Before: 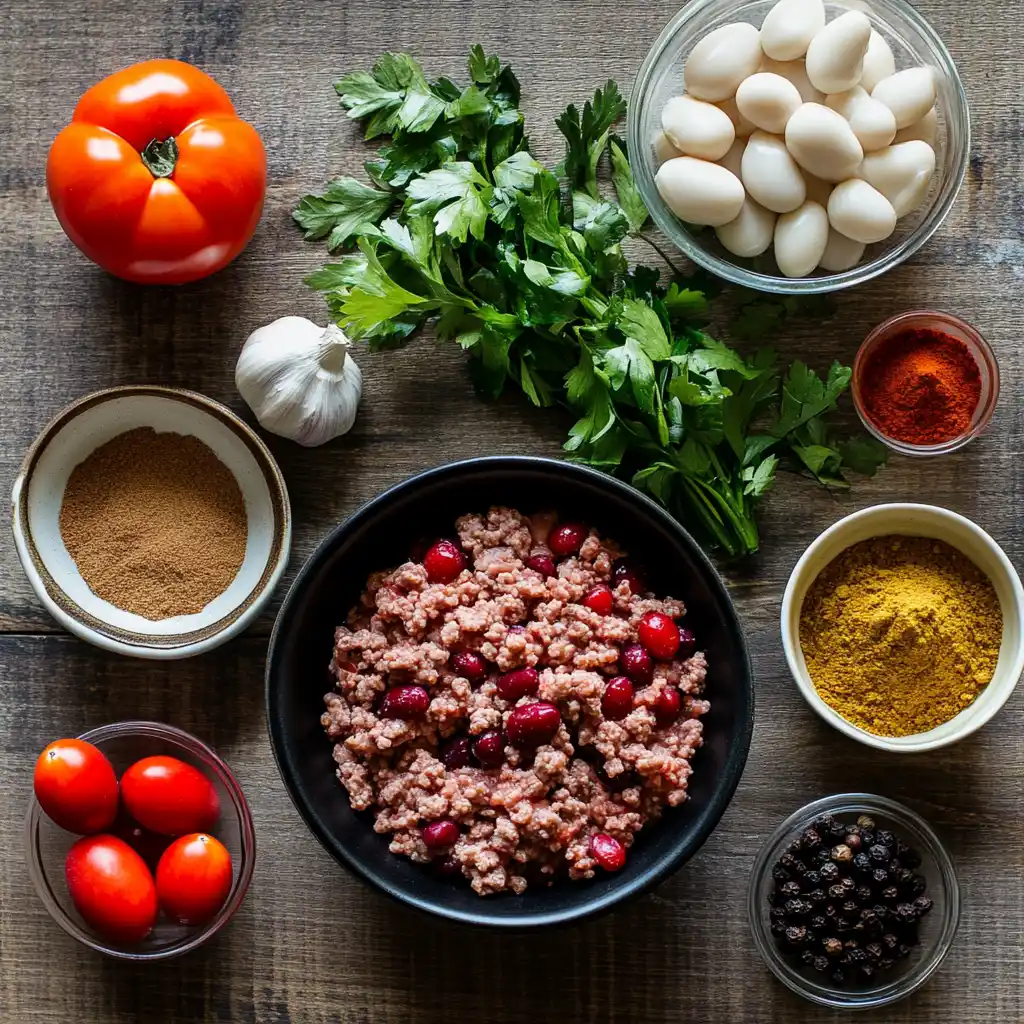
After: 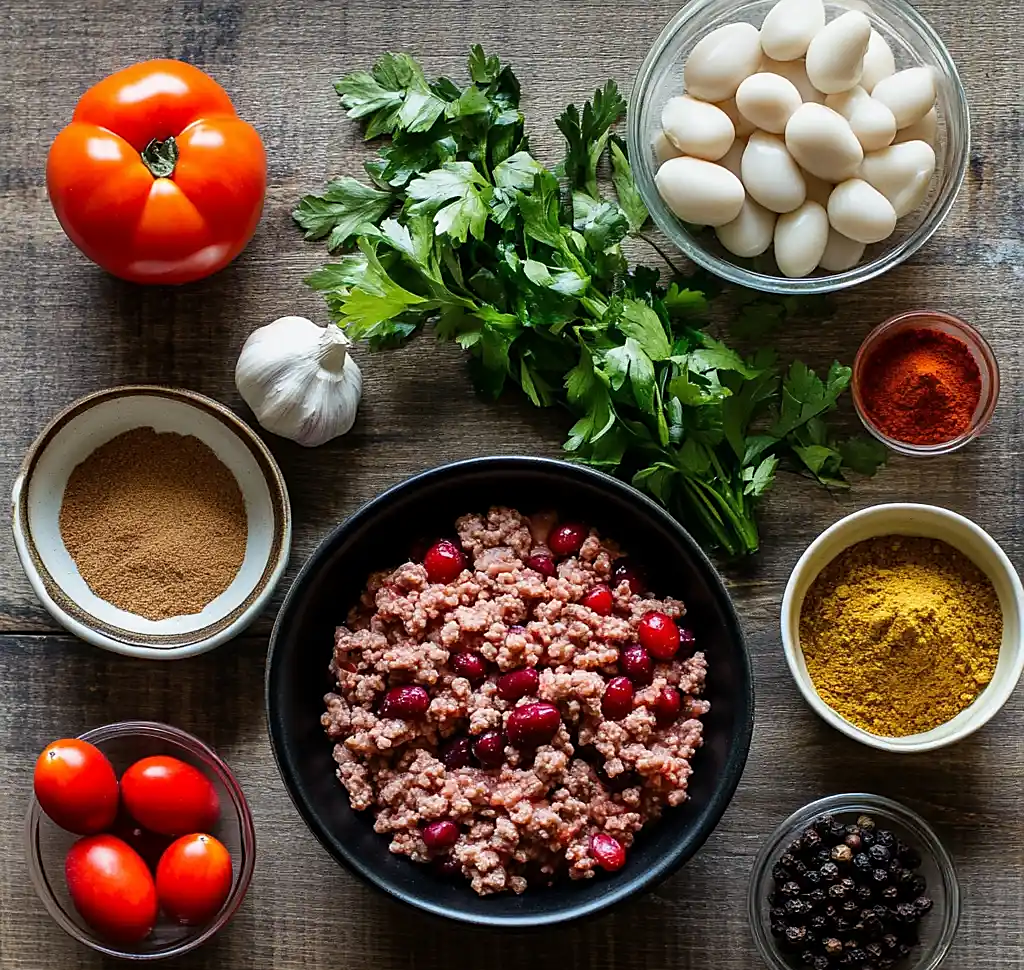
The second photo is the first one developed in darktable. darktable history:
crop and rotate: top 0.009%, bottom 5.203%
sharpen: radius 1.829, amount 0.391, threshold 1.672
